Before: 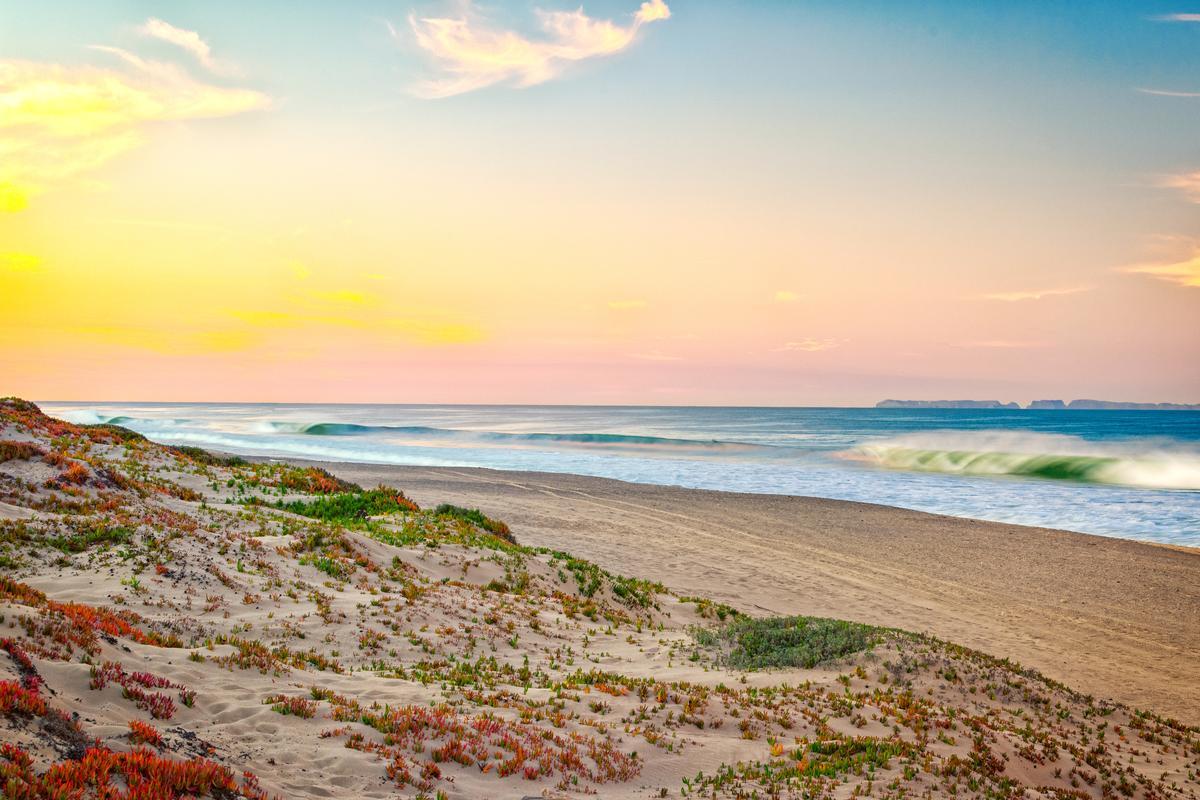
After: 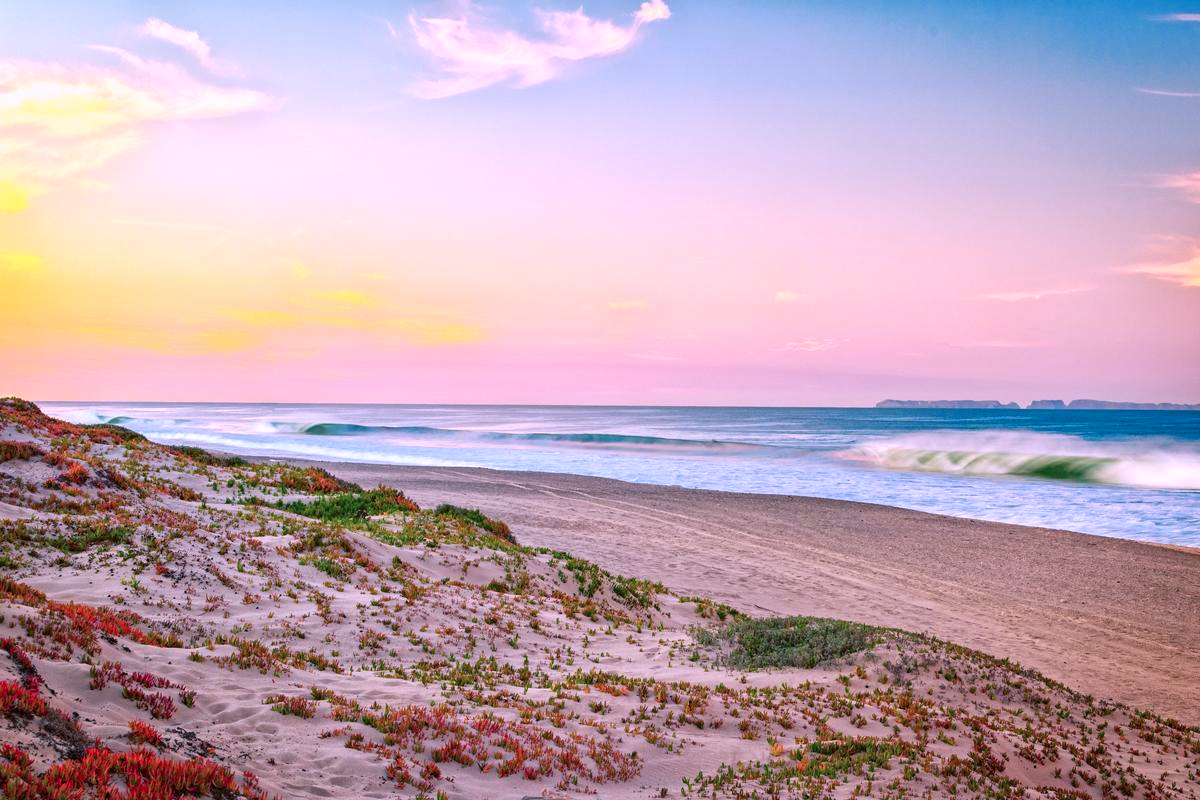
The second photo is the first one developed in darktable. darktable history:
color correction: highlights a* 15.03, highlights b* -25.07
tone equalizer: on, module defaults
local contrast: mode bilateral grid, contrast 20, coarseness 50, detail 120%, midtone range 0.2
white balance: red 0.988, blue 1.017
